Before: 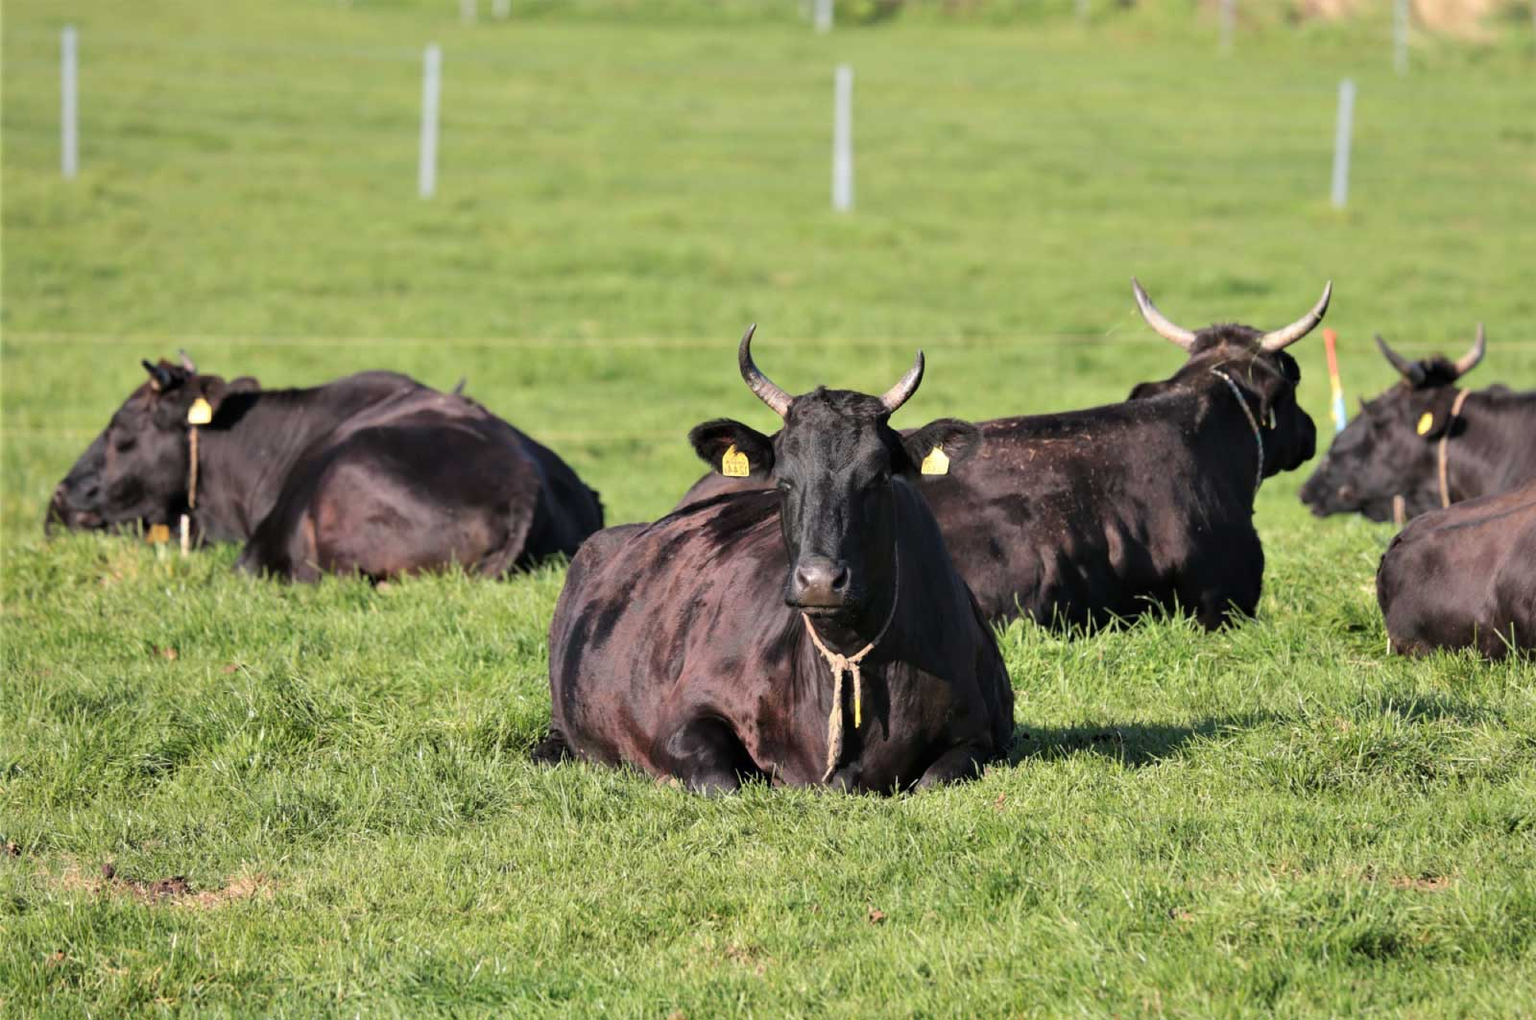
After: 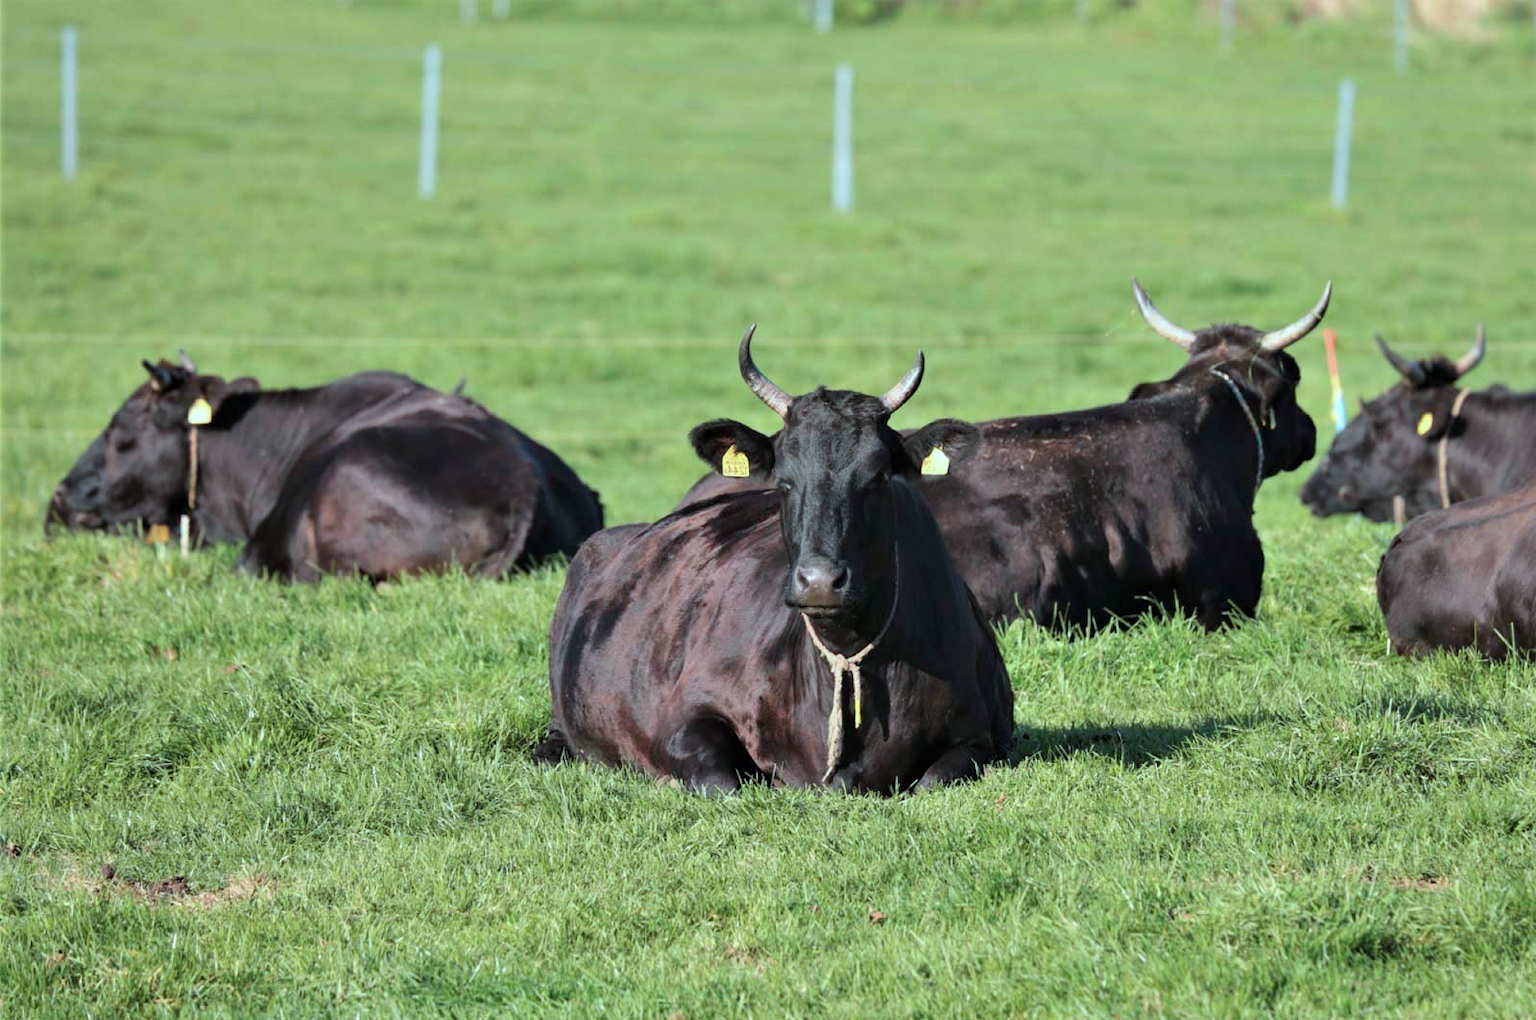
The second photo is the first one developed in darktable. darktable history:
color correction: highlights a* -10.24, highlights b* -10.54
